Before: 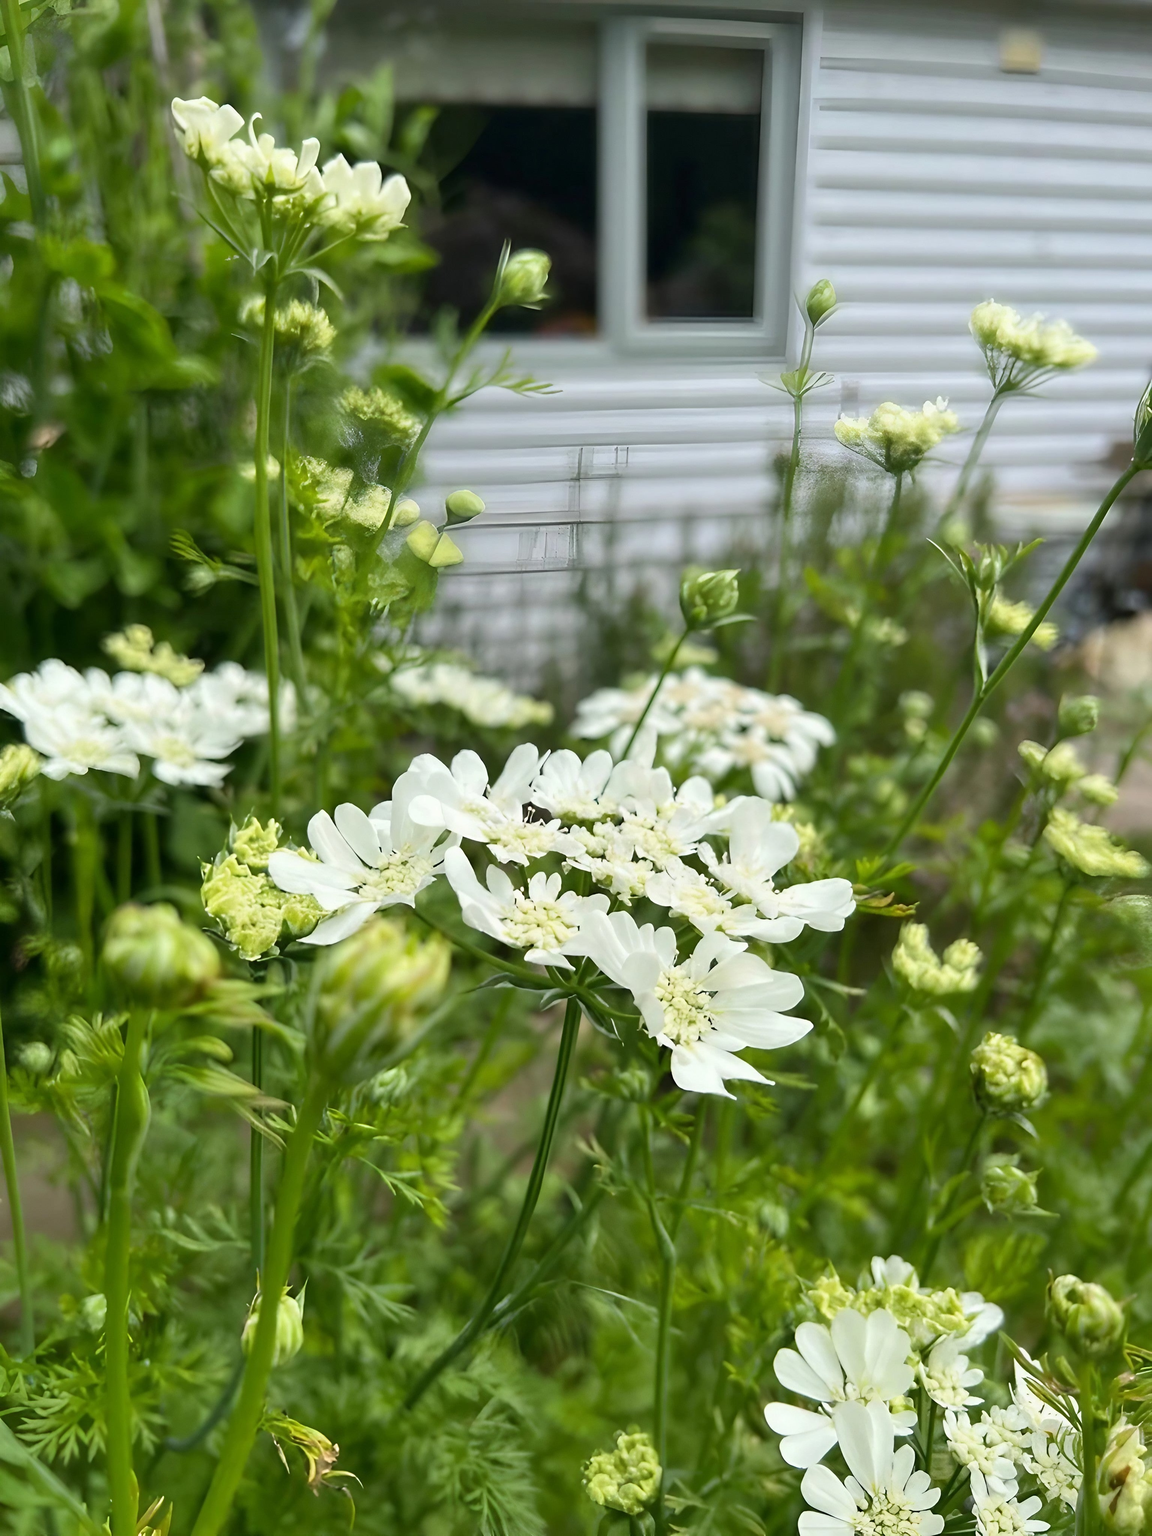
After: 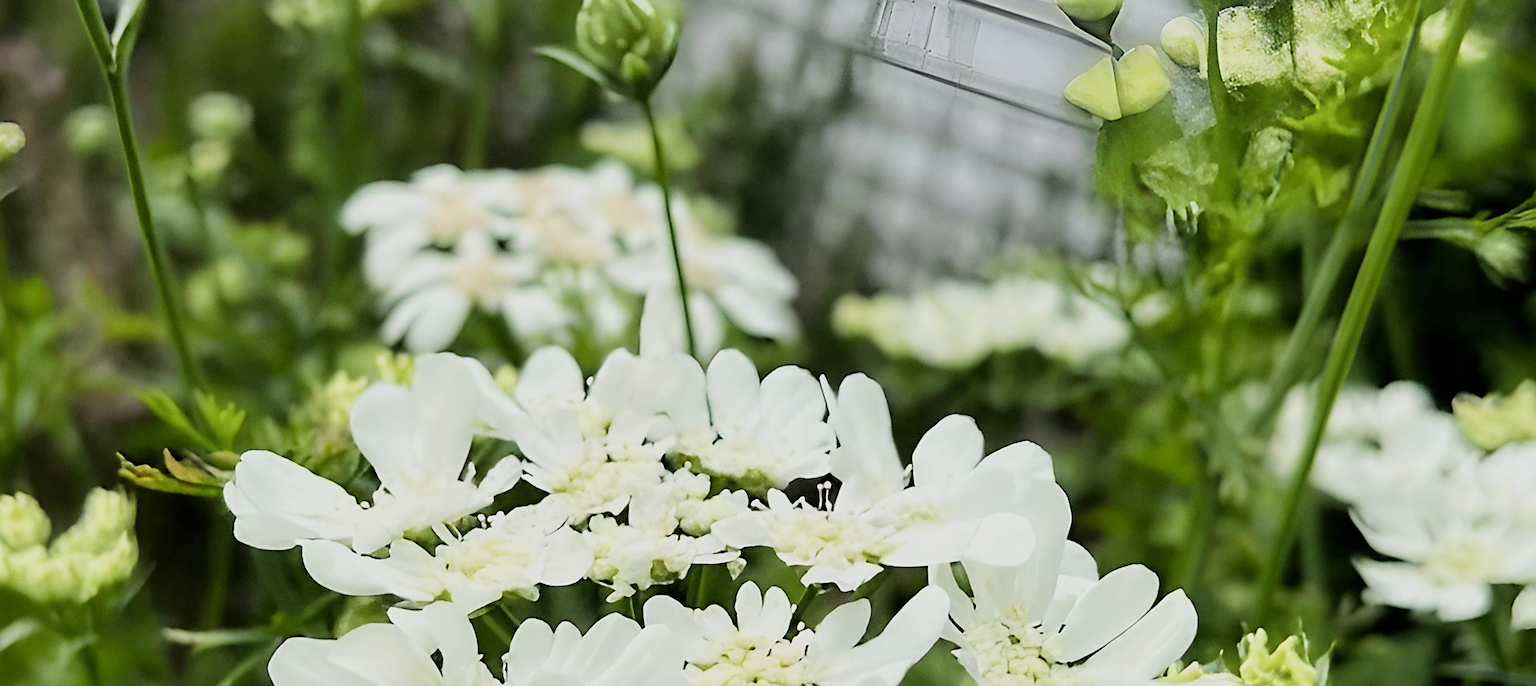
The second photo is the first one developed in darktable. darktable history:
sharpen: on, module defaults
crop and rotate: angle 16.12°, top 30.835%, bottom 35.653%
filmic rgb: black relative exposure -5 EV, hardness 2.88, contrast 1.3, highlights saturation mix -30%
